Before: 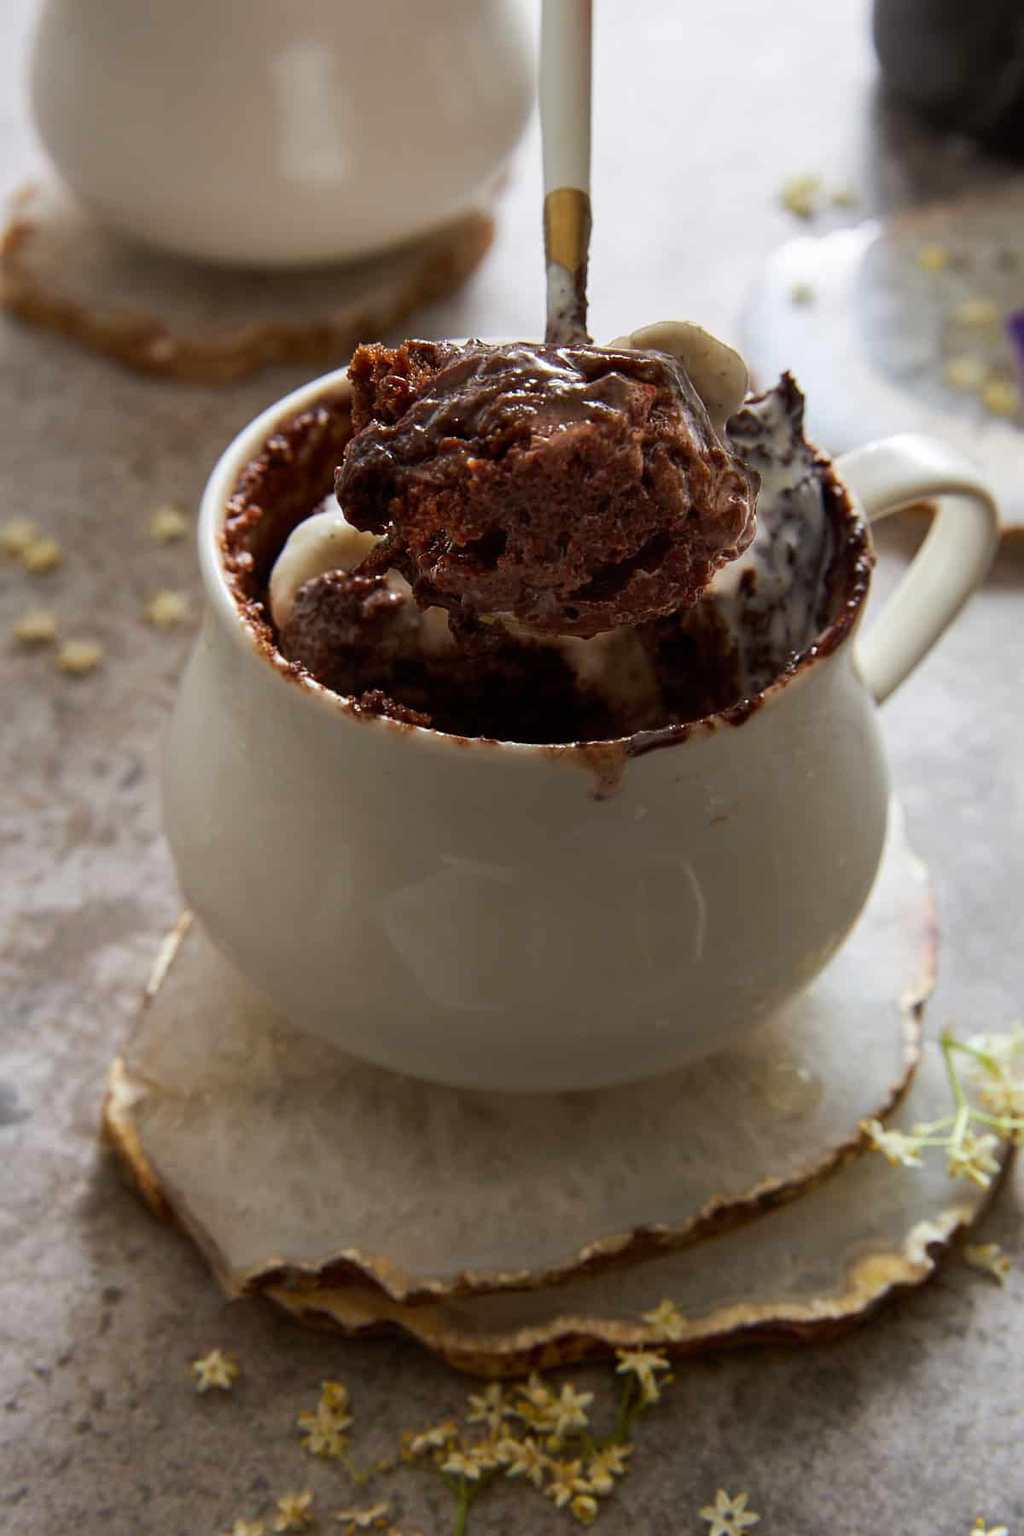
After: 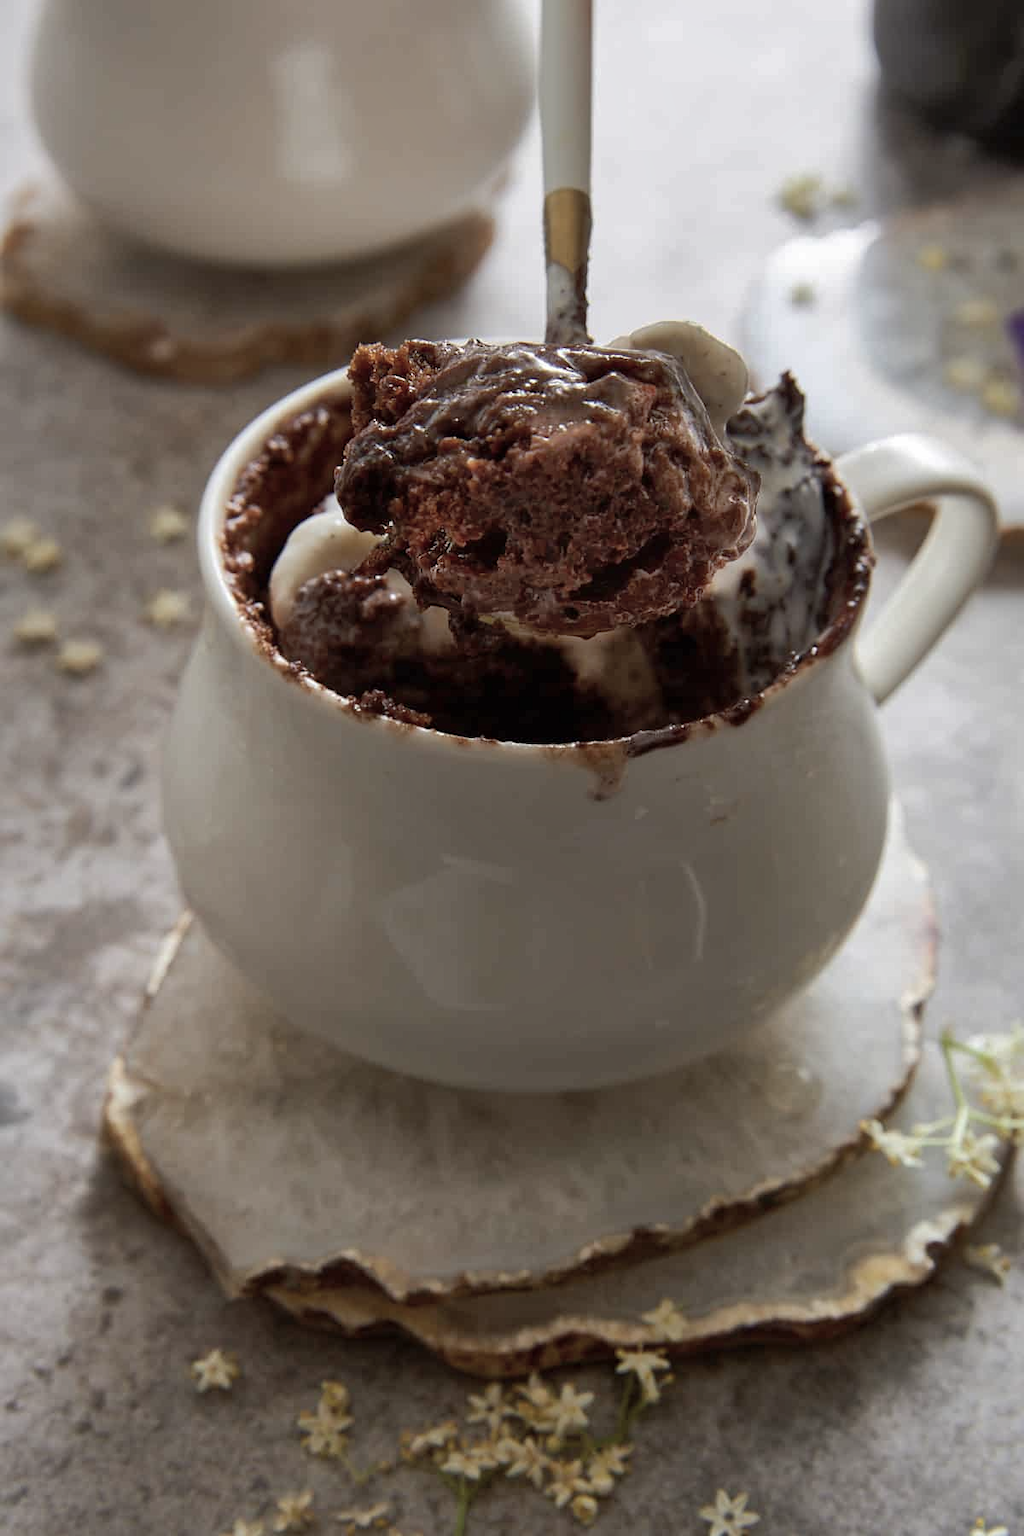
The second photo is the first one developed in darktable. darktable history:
contrast brightness saturation: contrast 0.102, saturation -0.36
shadows and highlights: on, module defaults
